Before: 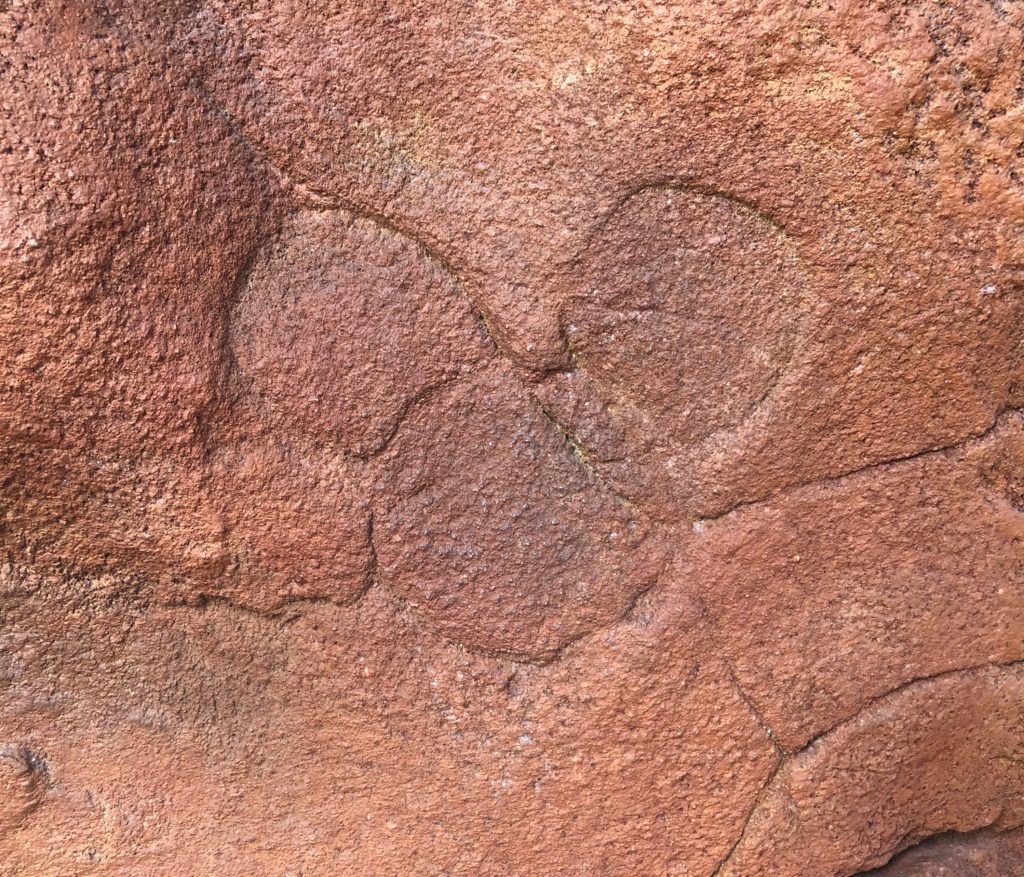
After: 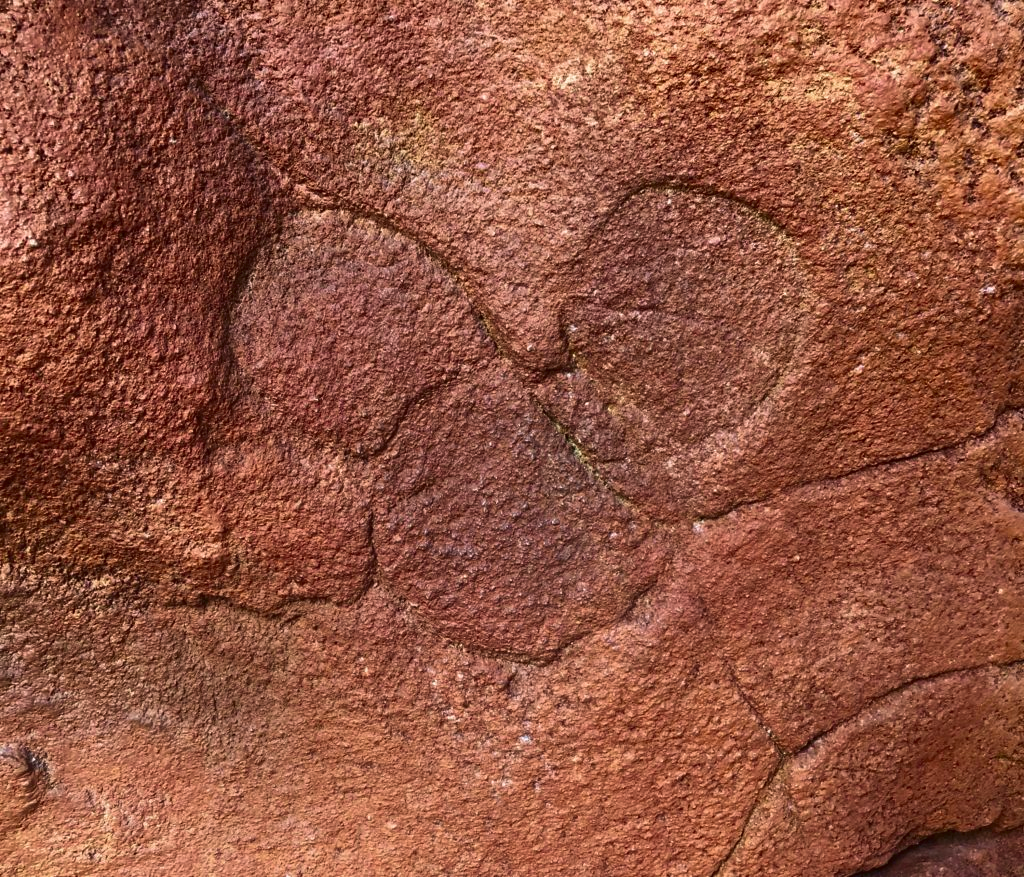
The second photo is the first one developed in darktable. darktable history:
velvia: on, module defaults
contrast brightness saturation: contrast 0.101, brightness -0.257, saturation 0.143
